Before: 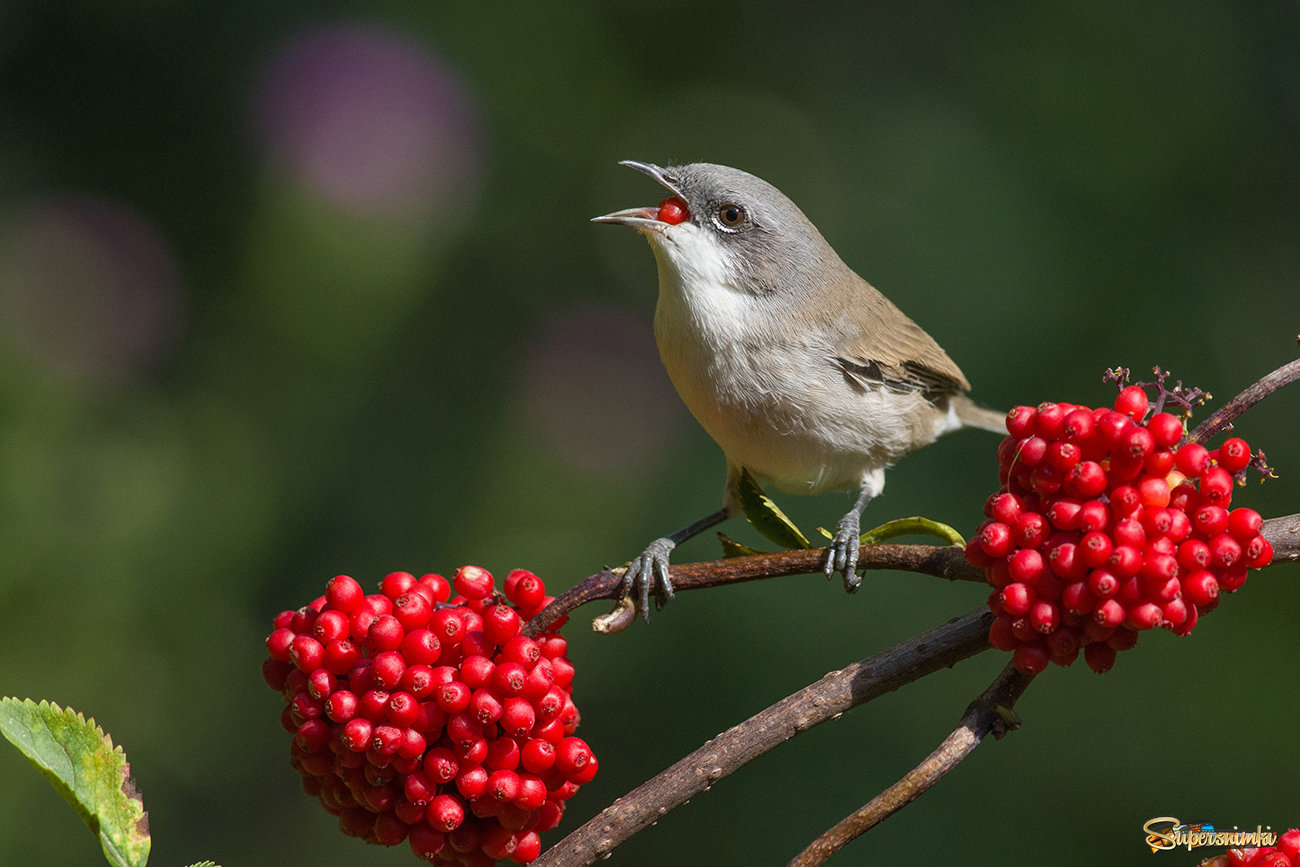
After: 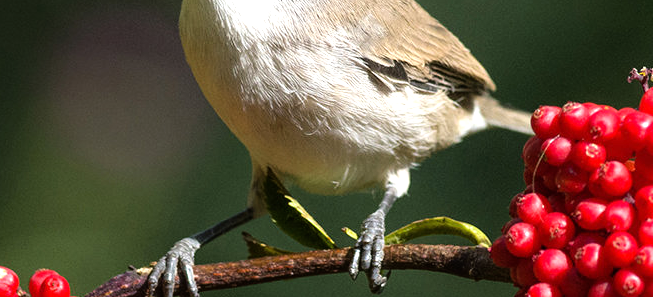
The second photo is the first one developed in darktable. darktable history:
tone equalizer: -8 EV -1.08 EV, -7 EV -1.03 EV, -6 EV -0.9 EV, -5 EV -0.615 EV, -3 EV 0.589 EV, -2 EV 0.879 EV, -1 EV 0.999 EV, +0 EV 1.06 EV
exposure: exposure -0.114 EV, compensate highlight preservation false
crop: left 36.599%, top 34.662%, right 13.164%, bottom 31.042%
